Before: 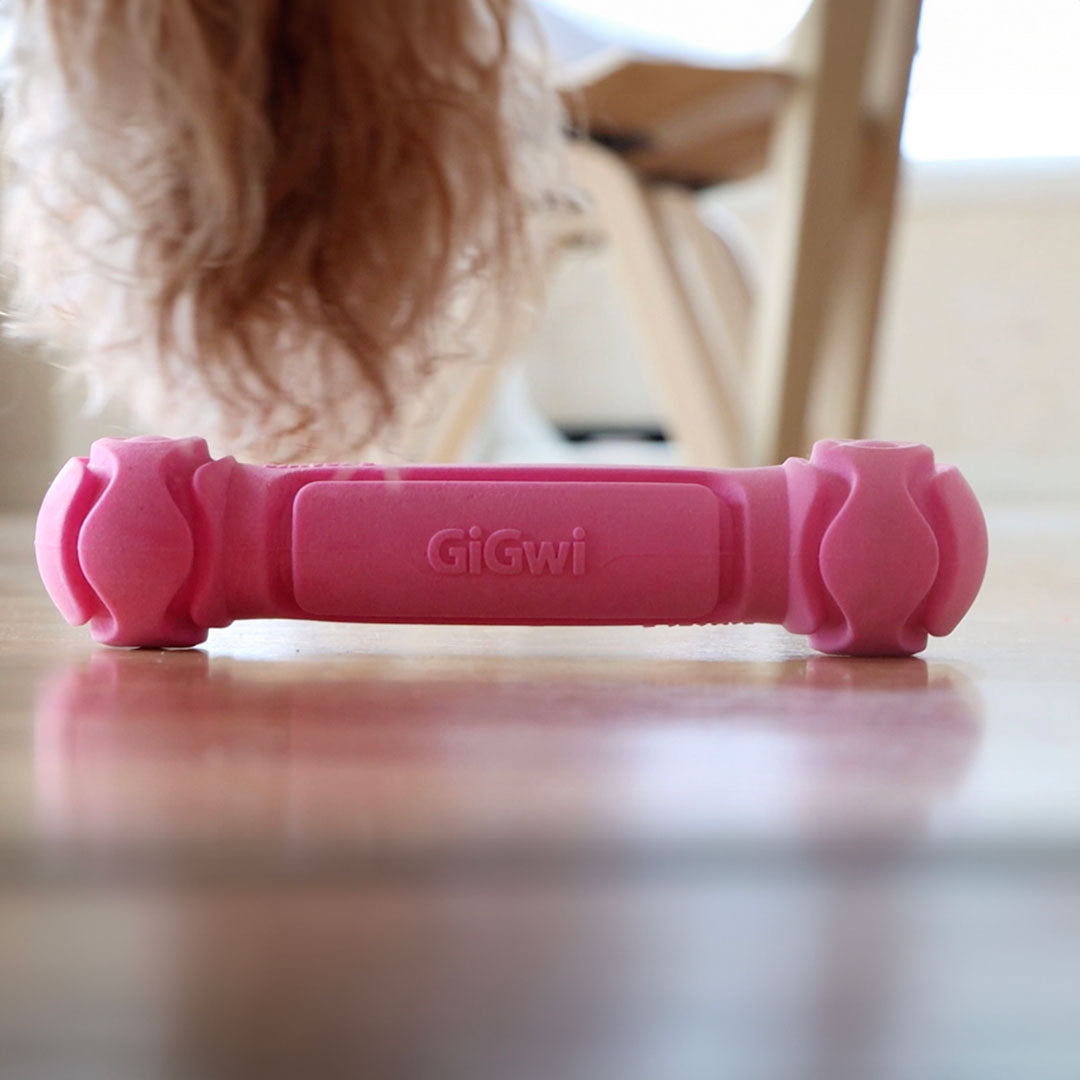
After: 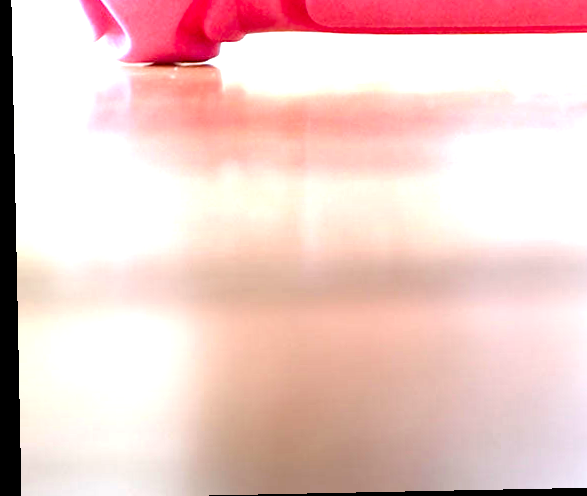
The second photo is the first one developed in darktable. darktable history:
rotate and perspective: rotation -1.17°, automatic cropping off
crop and rotate: top 54.778%, right 46.61%, bottom 0.159%
color balance rgb: perceptual saturation grading › global saturation 20%, perceptual saturation grading › highlights -25%, perceptual saturation grading › shadows 25%
exposure: exposure 2.04 EV, compensate highlight preservation false
